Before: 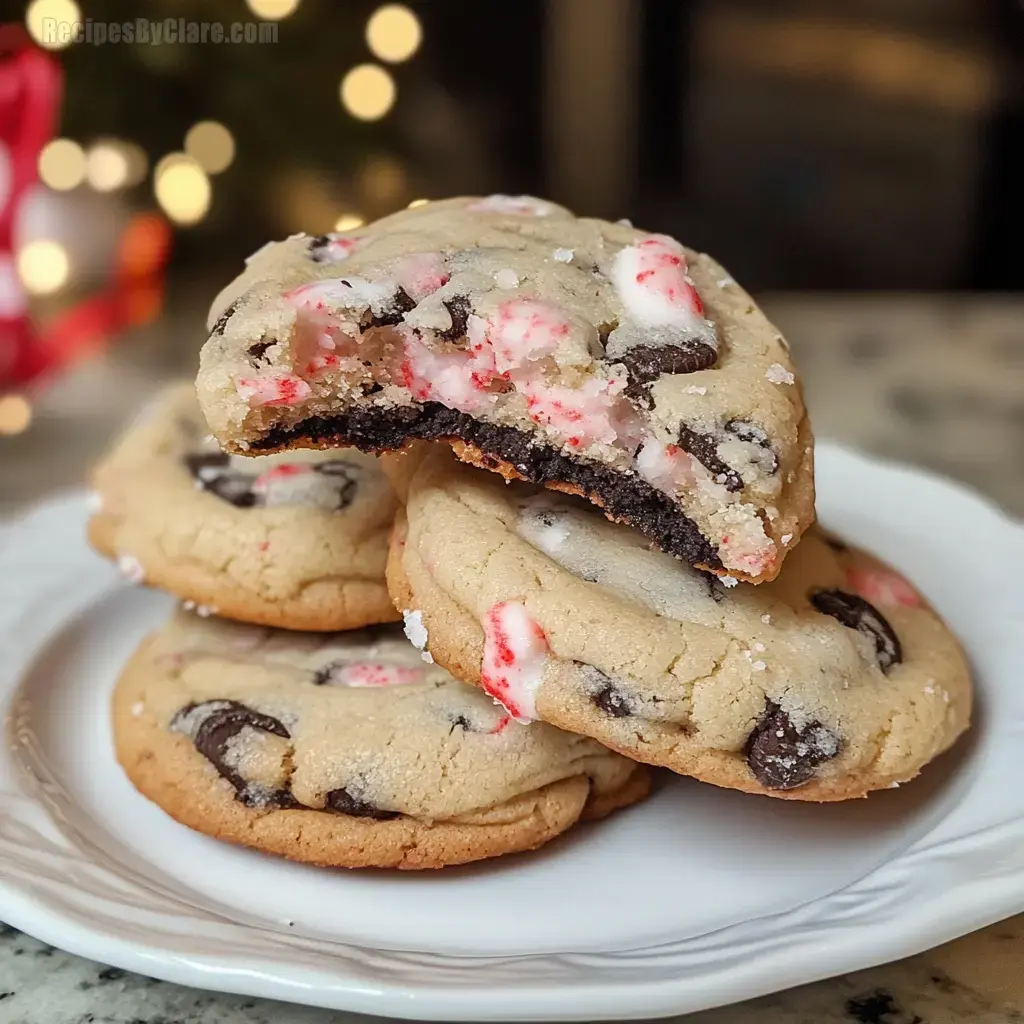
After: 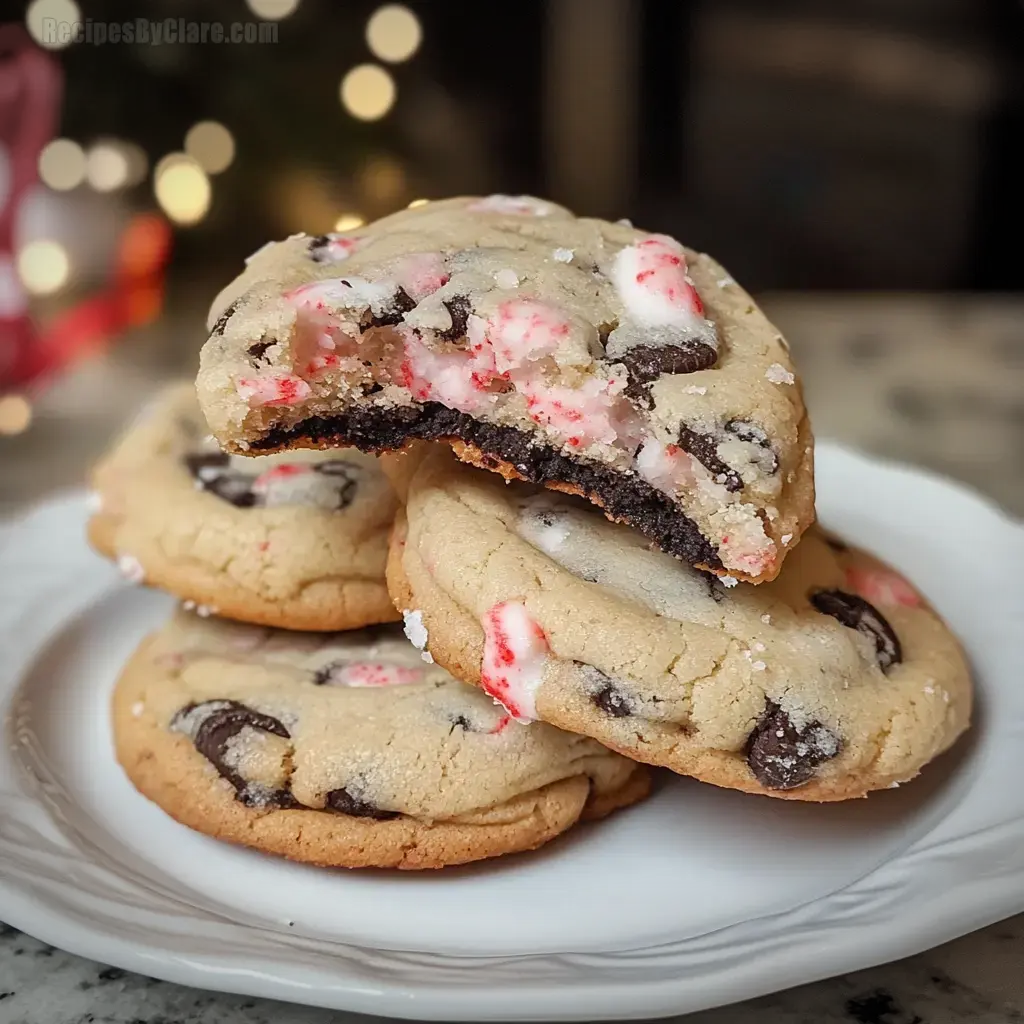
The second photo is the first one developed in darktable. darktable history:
vignetting: fall-off start 88.57%, fall-off radius 43.5%, width/height ratio 1.166
